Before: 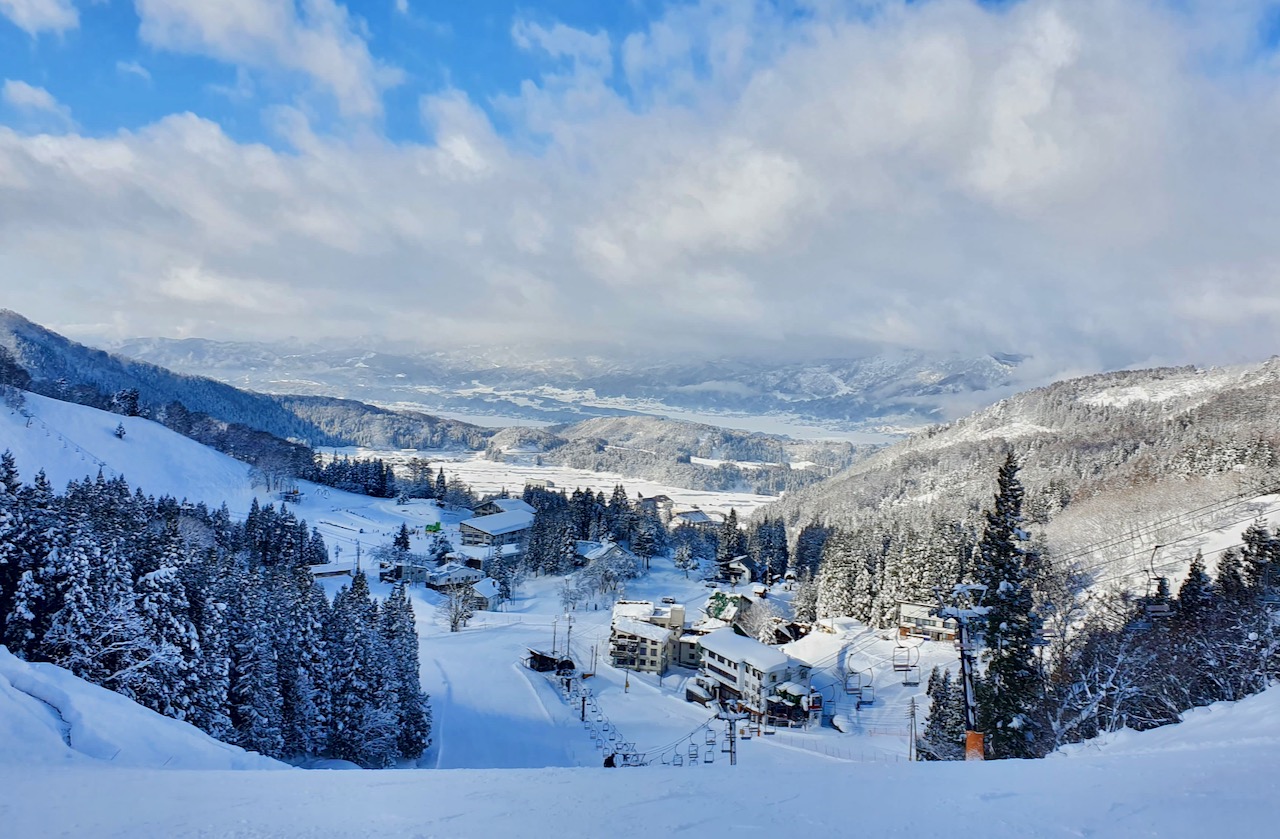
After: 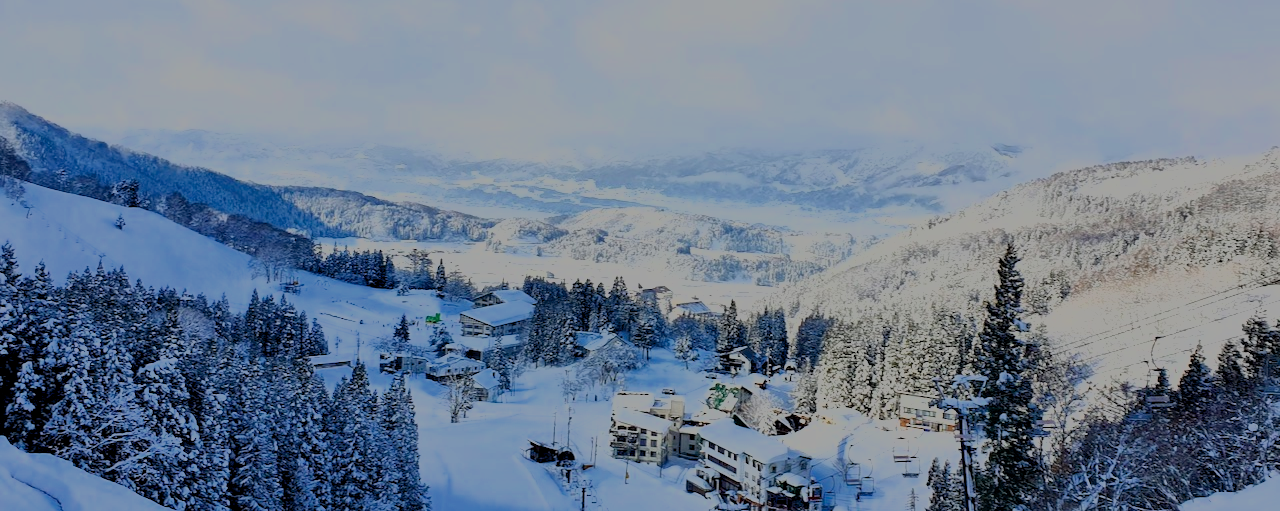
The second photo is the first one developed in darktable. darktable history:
crop and rotate: top 25.035%, bottom 13.974%
filmic rgb: black relative exposure -13.08 EV, white relative exposure 4.05 EV, target white luminance 85.06%, hardness 6.28, latitude 42.69%, contrast 0.867, shadows ↔ highlights balance 8.24%, color science v6 (2022)
